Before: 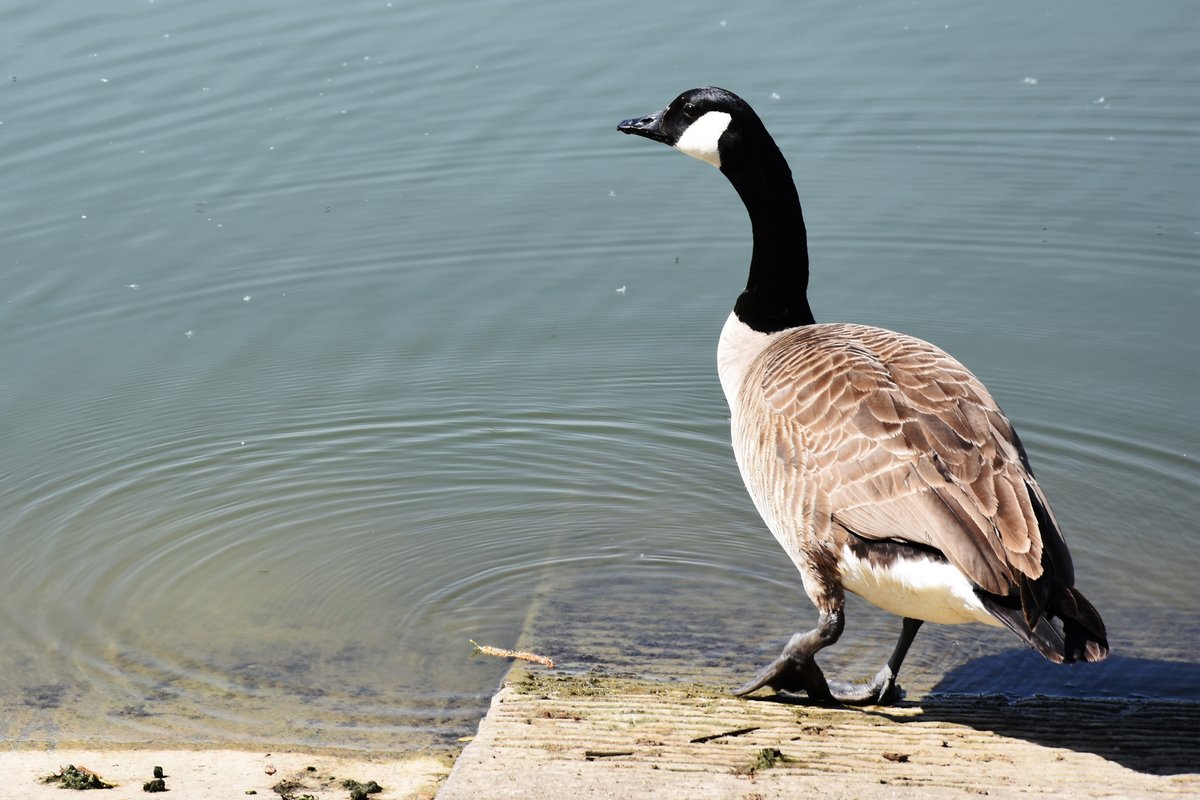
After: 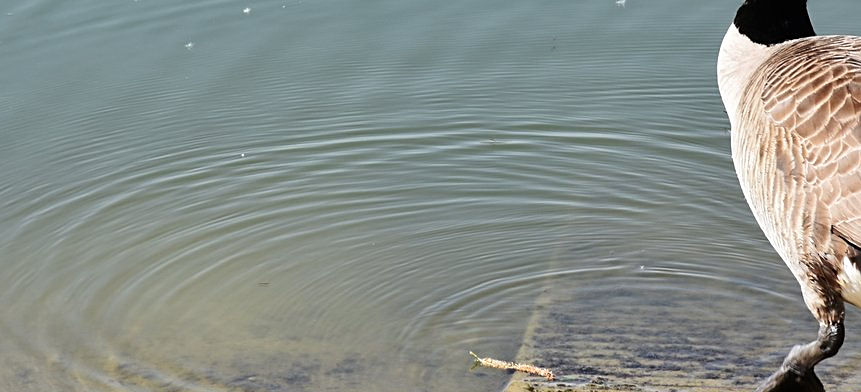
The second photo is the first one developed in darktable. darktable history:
crop: top 36.088%, right 28.22%, bottom 14.791%
sharpen: on, module defaults
